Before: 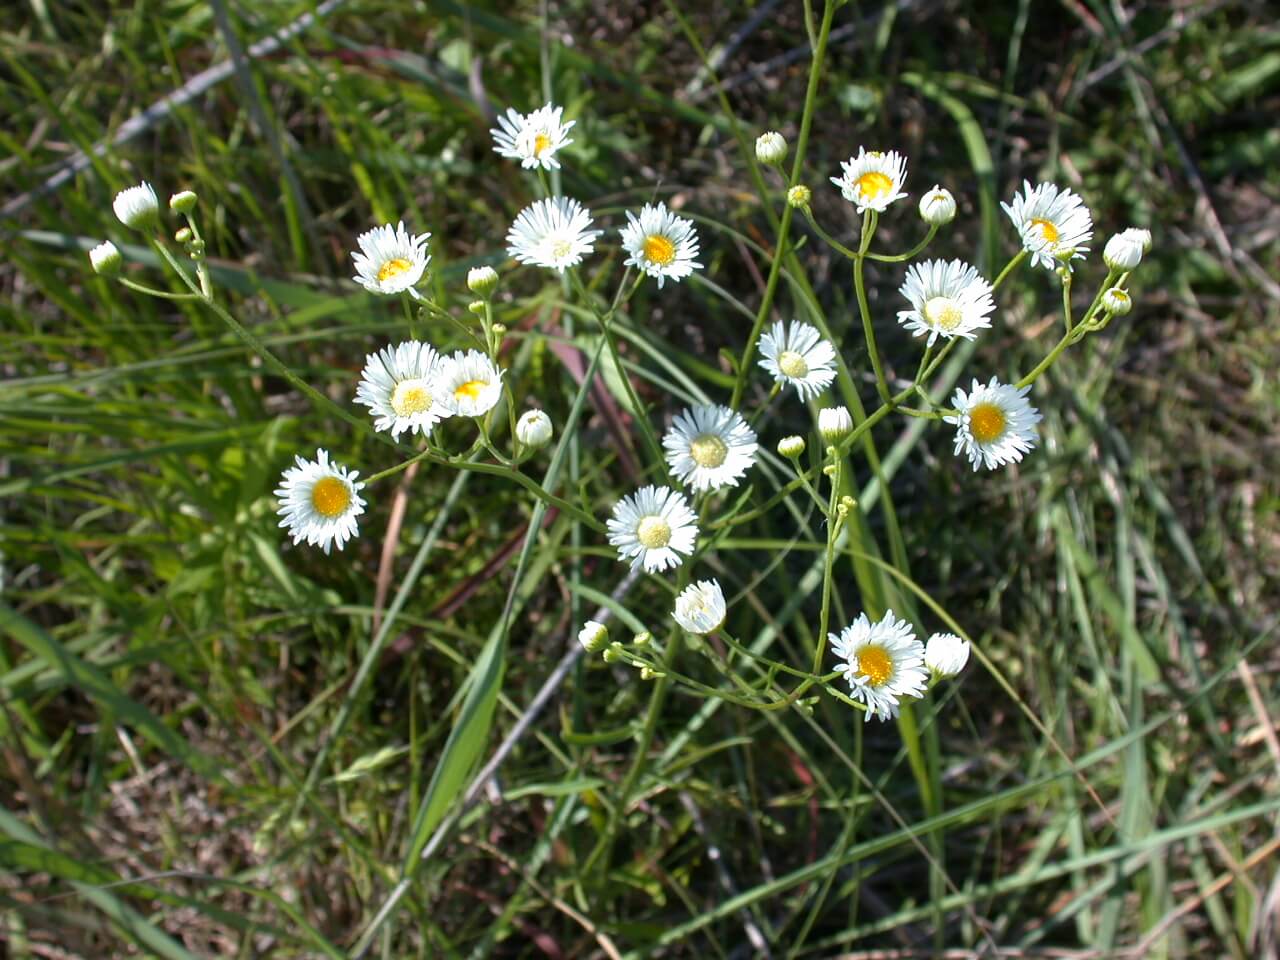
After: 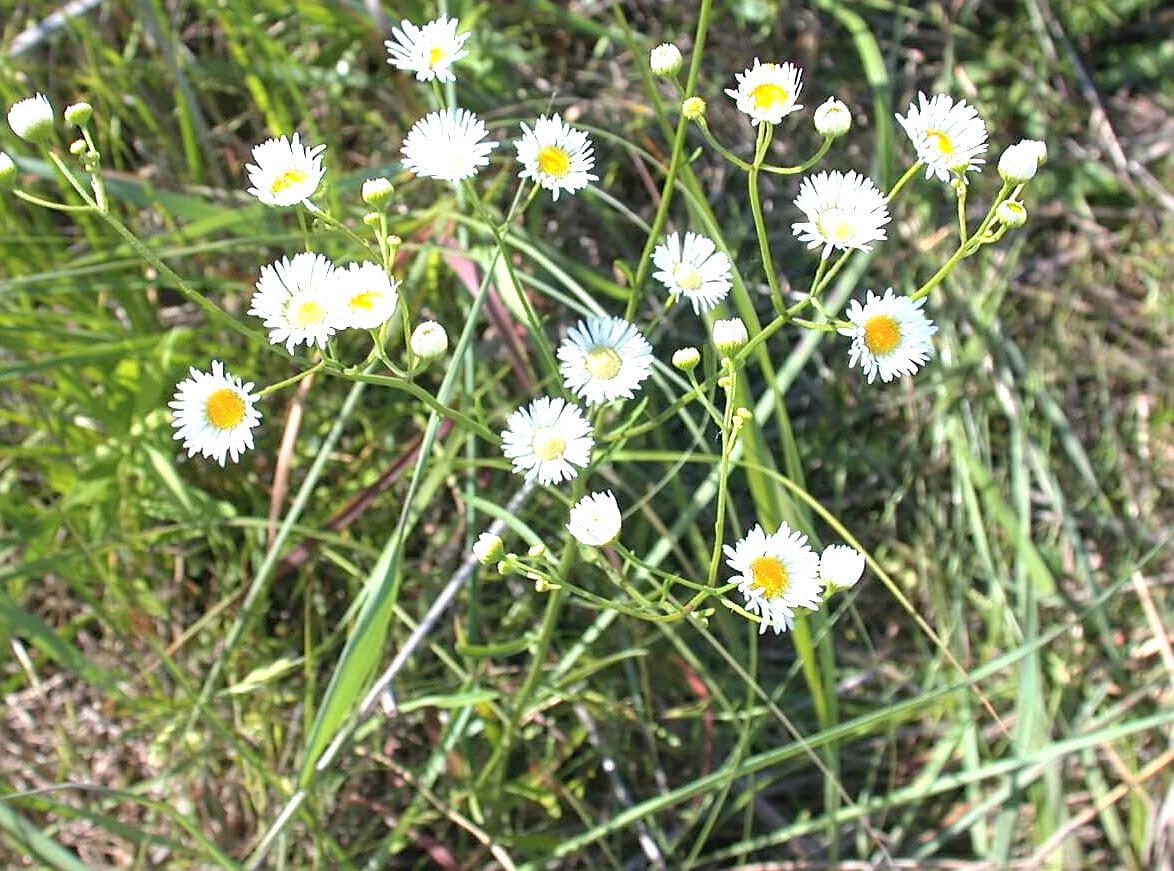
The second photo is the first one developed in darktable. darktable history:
exposure: exposure 0.921 EV, compensate highlight preservation false
contrast brightness saturation: brightness 0.13
sharpen: on, module defaults
tone curve: color space Lab, linked channels, preserve colors none
crop and rotate: left 8.262%, top 9.226%
